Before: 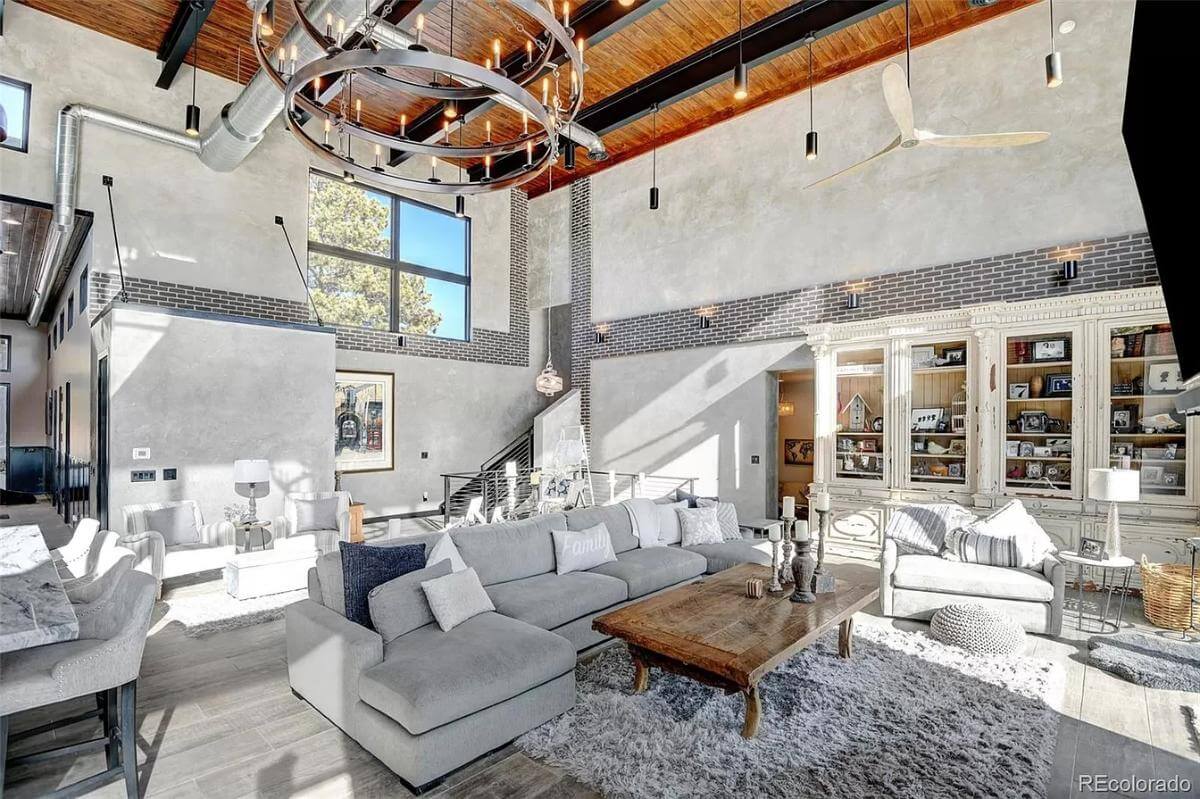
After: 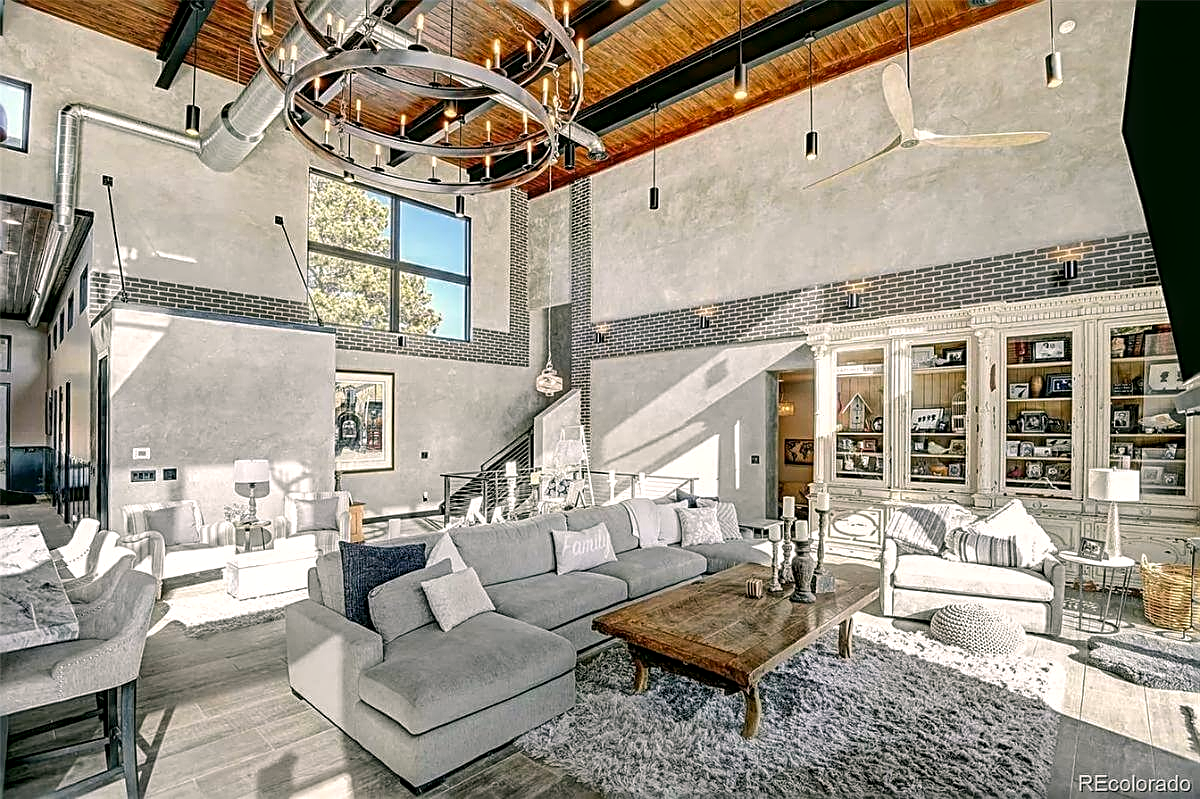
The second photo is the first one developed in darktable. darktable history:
local contrast: on, module defaults
sharpen: radius 2.653, amount 0.675
tone equalizer: edges refinement/feathering 500, mask exposure compensation -1.57 EV, preserve details no
color correction: highlights a* 4.26, highlights b* 4.92, shadows a* -6.94, shadows b* 4.58
